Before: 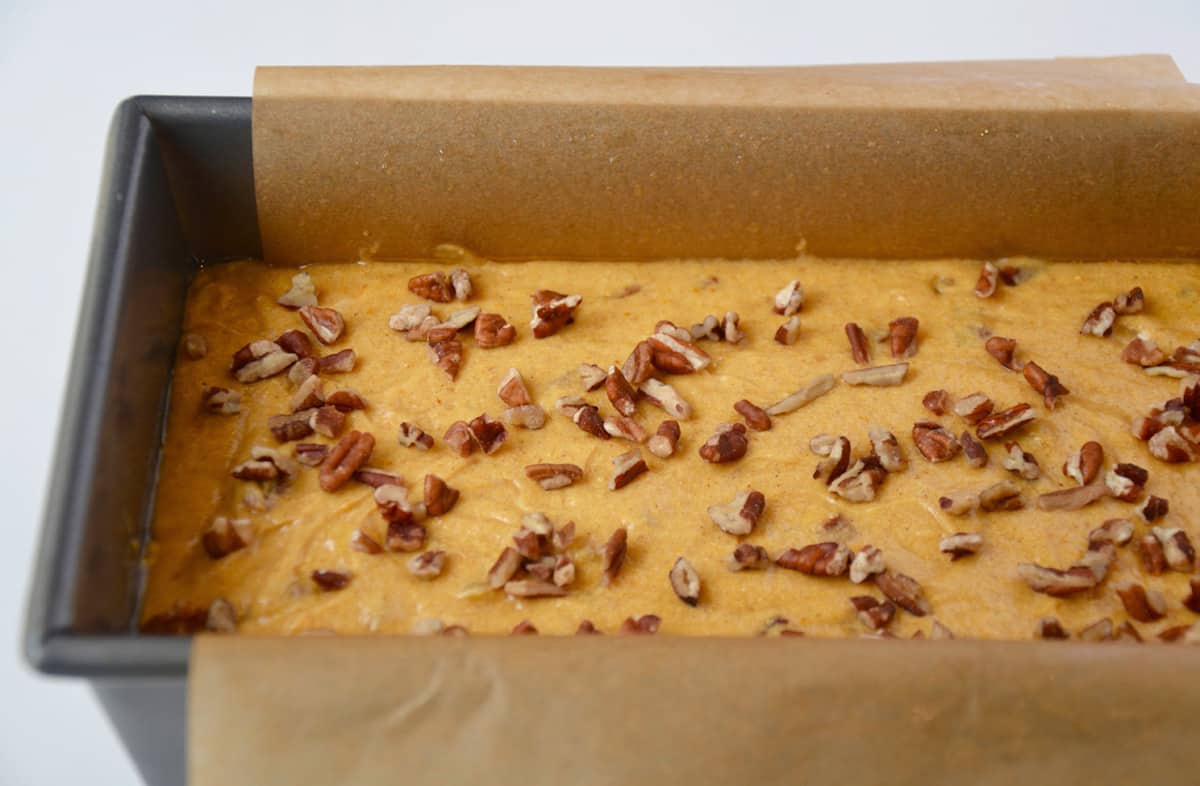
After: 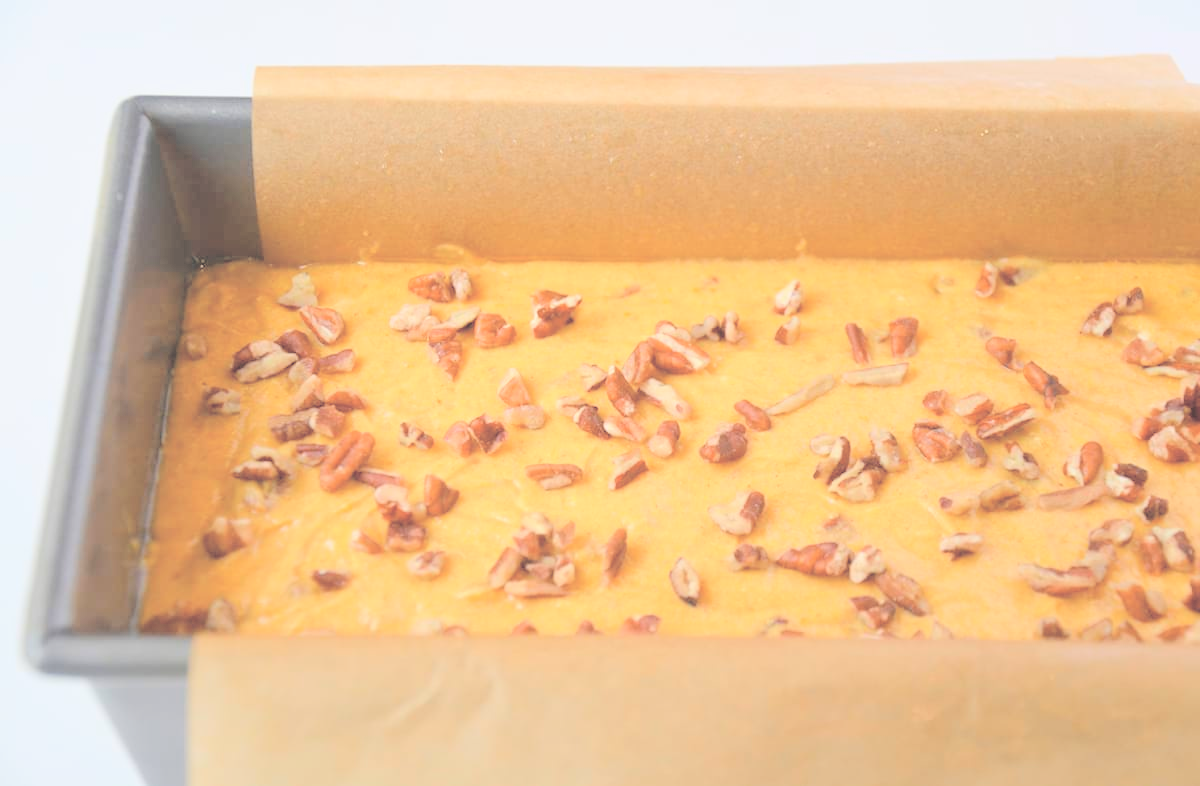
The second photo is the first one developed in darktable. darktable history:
filmic rgb: black relative exposure -16 EV, white relative exposure 2.93 EV, hardness 10.04, color science v6 (2022)
contrast brightness saturation: brightness 1
